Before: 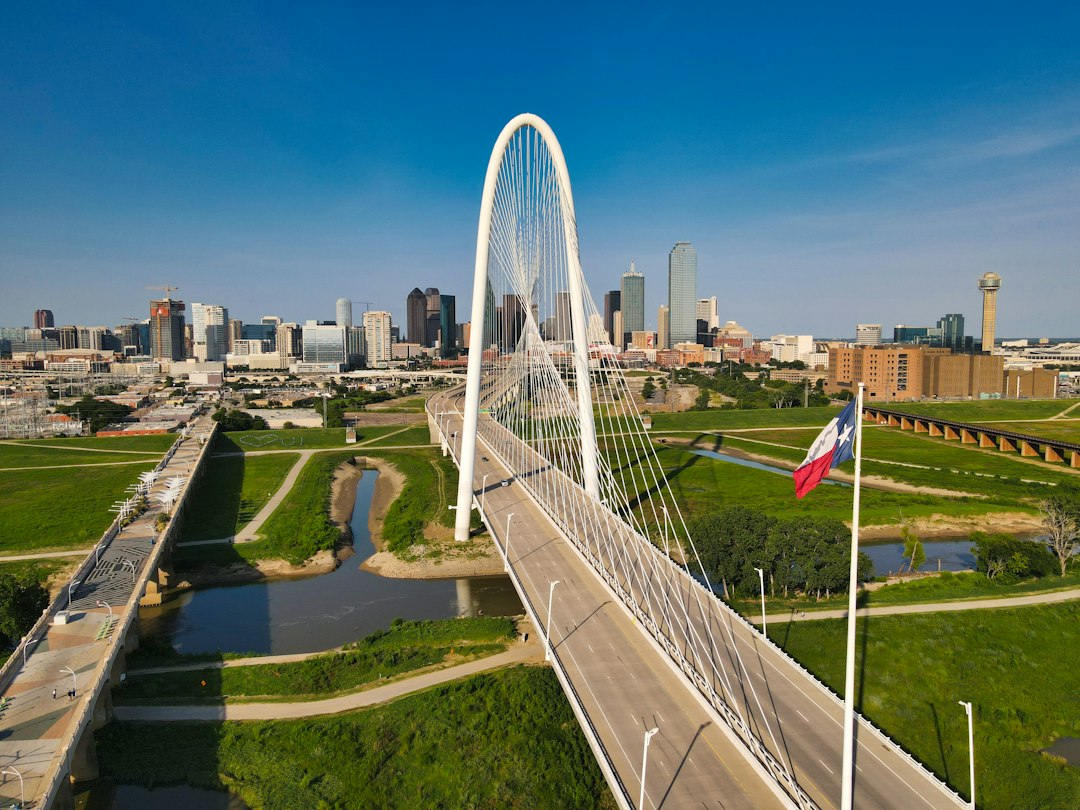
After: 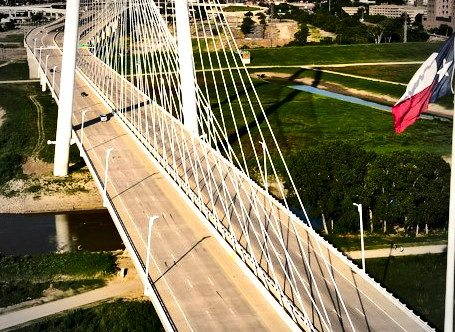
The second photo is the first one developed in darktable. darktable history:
vignetting: fall-off start 67.15%, brightness -0.442, saturation -0.691, width/height ratio 1.011, unbound false
contrast brightness saturation: contrast 0.21, brightness -0.11, saturation 0.21
local contrast: mode bilateral grid, contrast 28, coarseness 16, detail 115%, midtone range 0.2
tone equalizer: -8 EV -0.75 EV, -7 EV -0.7 EV, -6 EV -0.6 EV, -5 EV -0.4 EV, -3 EV 0.4 EV, -2 EV 0.6 EV, -1 EV 0.7 EV, +0 EV 0.75 EV, edges refinement/feathering 500, mask exposure compensation -1.57 EV, preserve details no
crop: left 37.221%, top 45.169%, right 20.63%, bottom 13.777%
